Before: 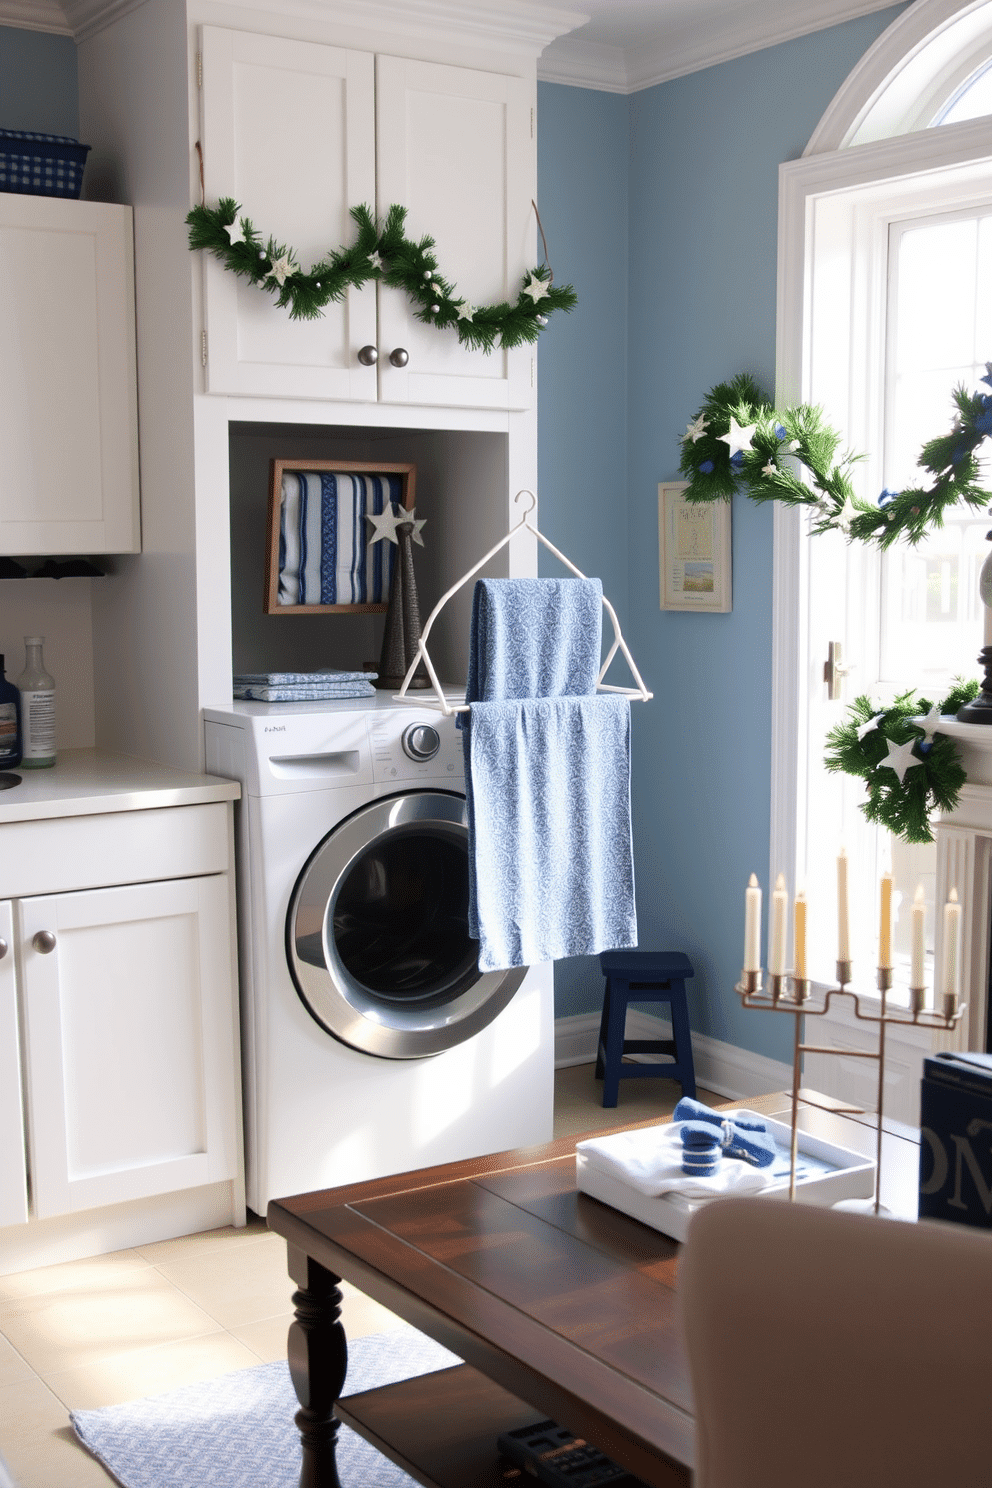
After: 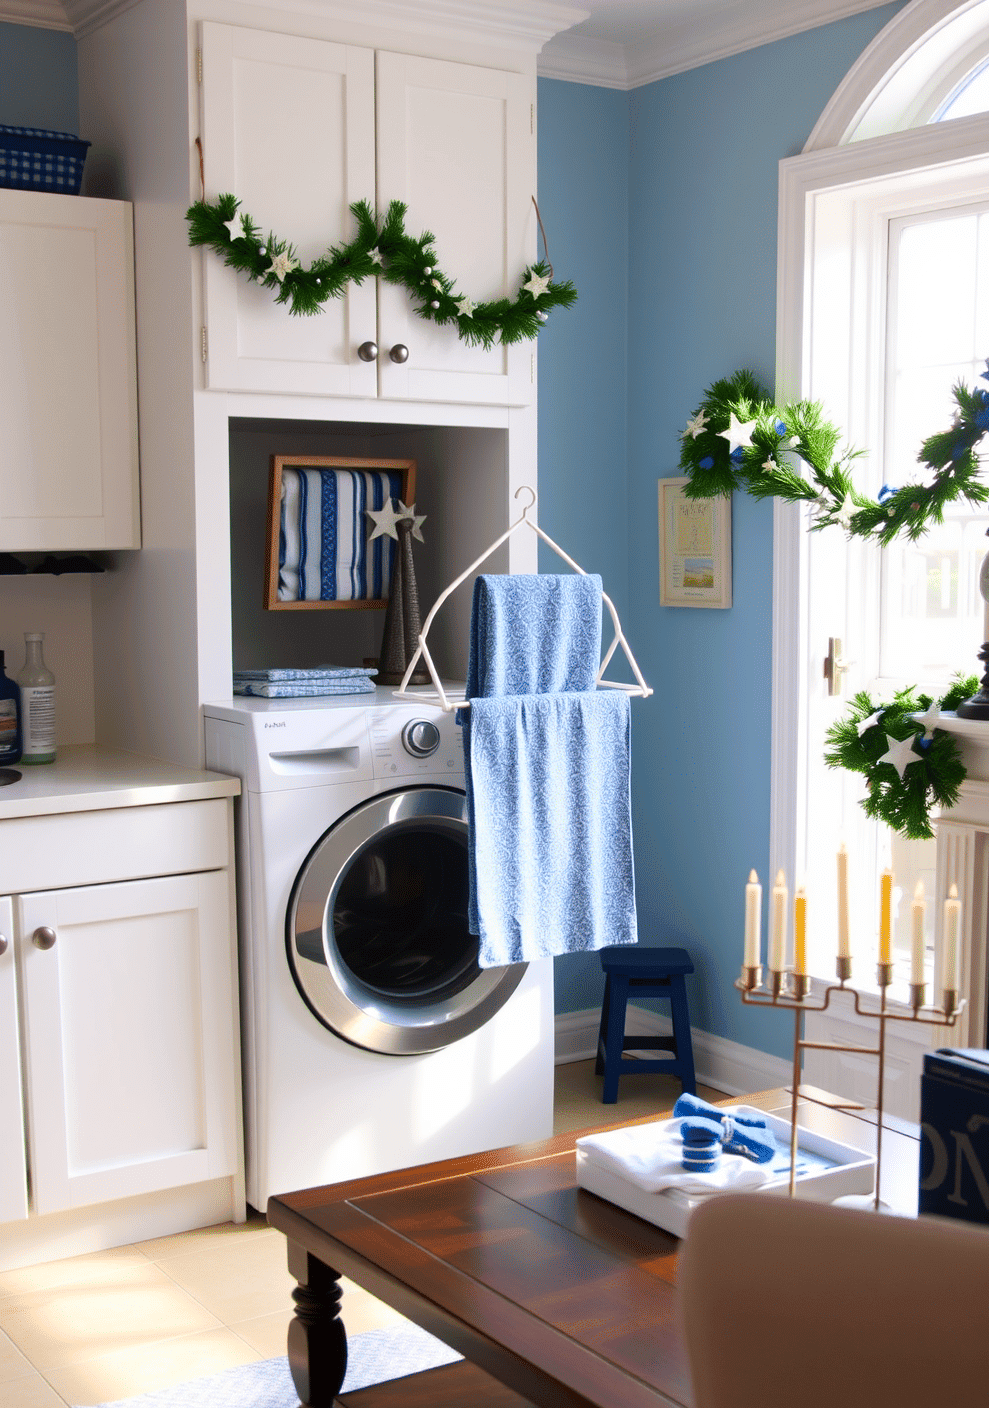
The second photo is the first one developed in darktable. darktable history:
color balance rgb: linear chroma grading › global chroma 5.632%, perceptual saturation grading › global saturation 25.343%, global vibrance 20%
crop: top 0.289%, right 0.254%, bottom 5.074%
contrast brightness saturation: contrast 0.038, saturation 0.069
